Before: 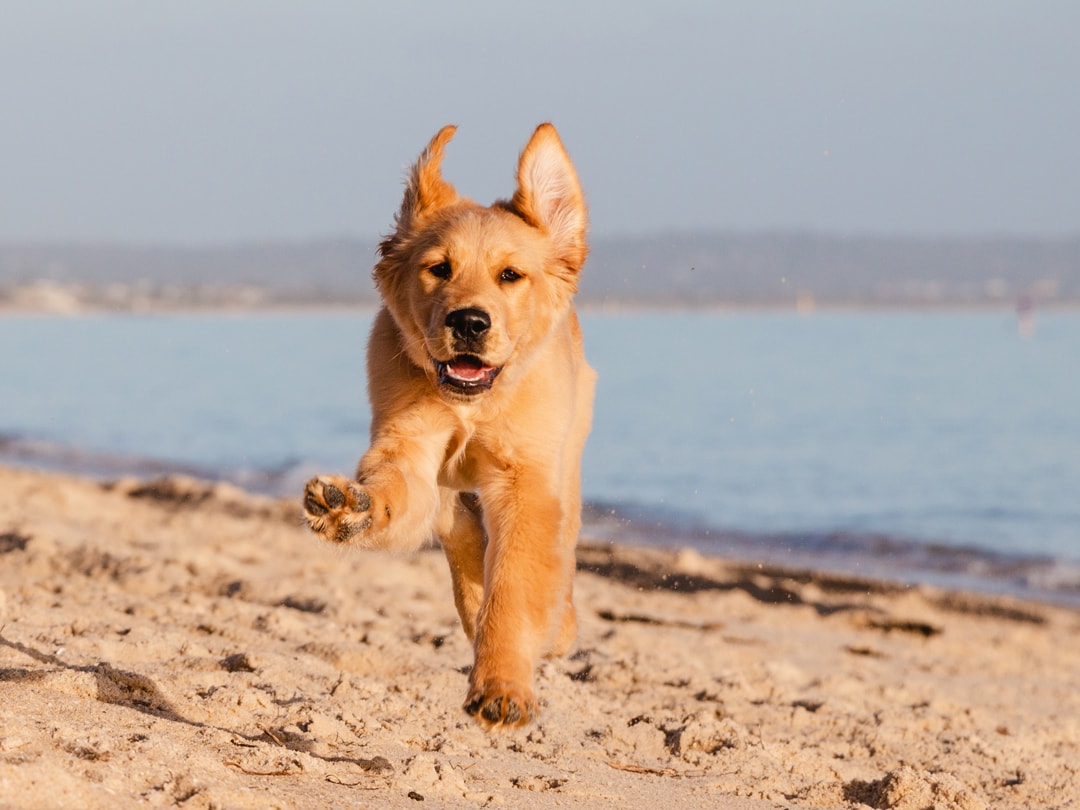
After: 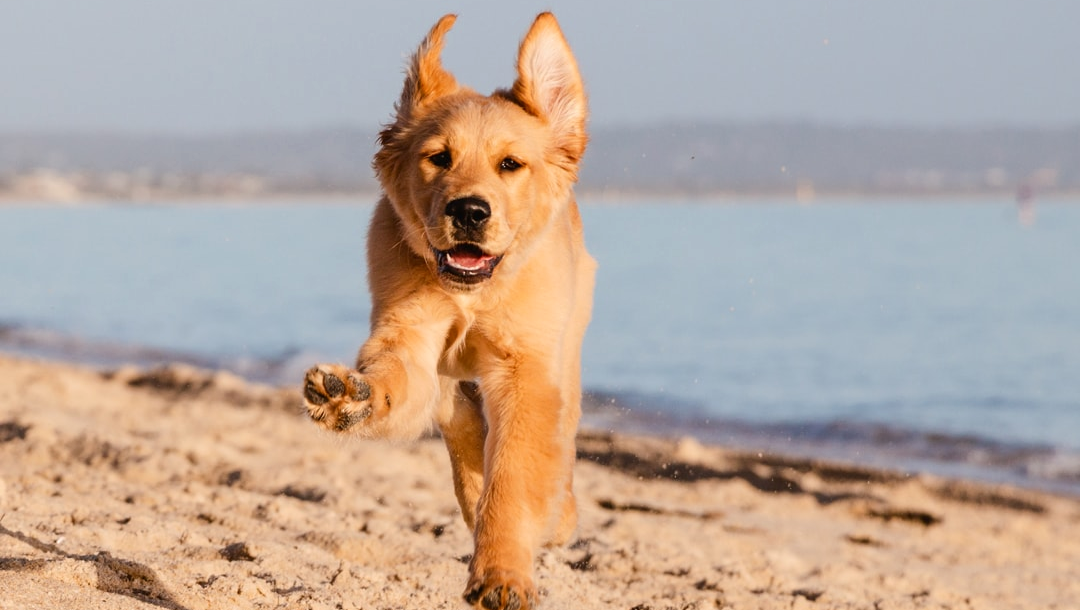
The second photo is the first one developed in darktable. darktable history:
crop: top 13.751%, bottom 10.851%
tone curve: curves: ch0 [(0, 0) (0.08, 0.069) (0.4, 0.391) (0.6, 0.609) (0.92, 0.93) (1, 1)], color space Lab, independent channels, preserve colors none
